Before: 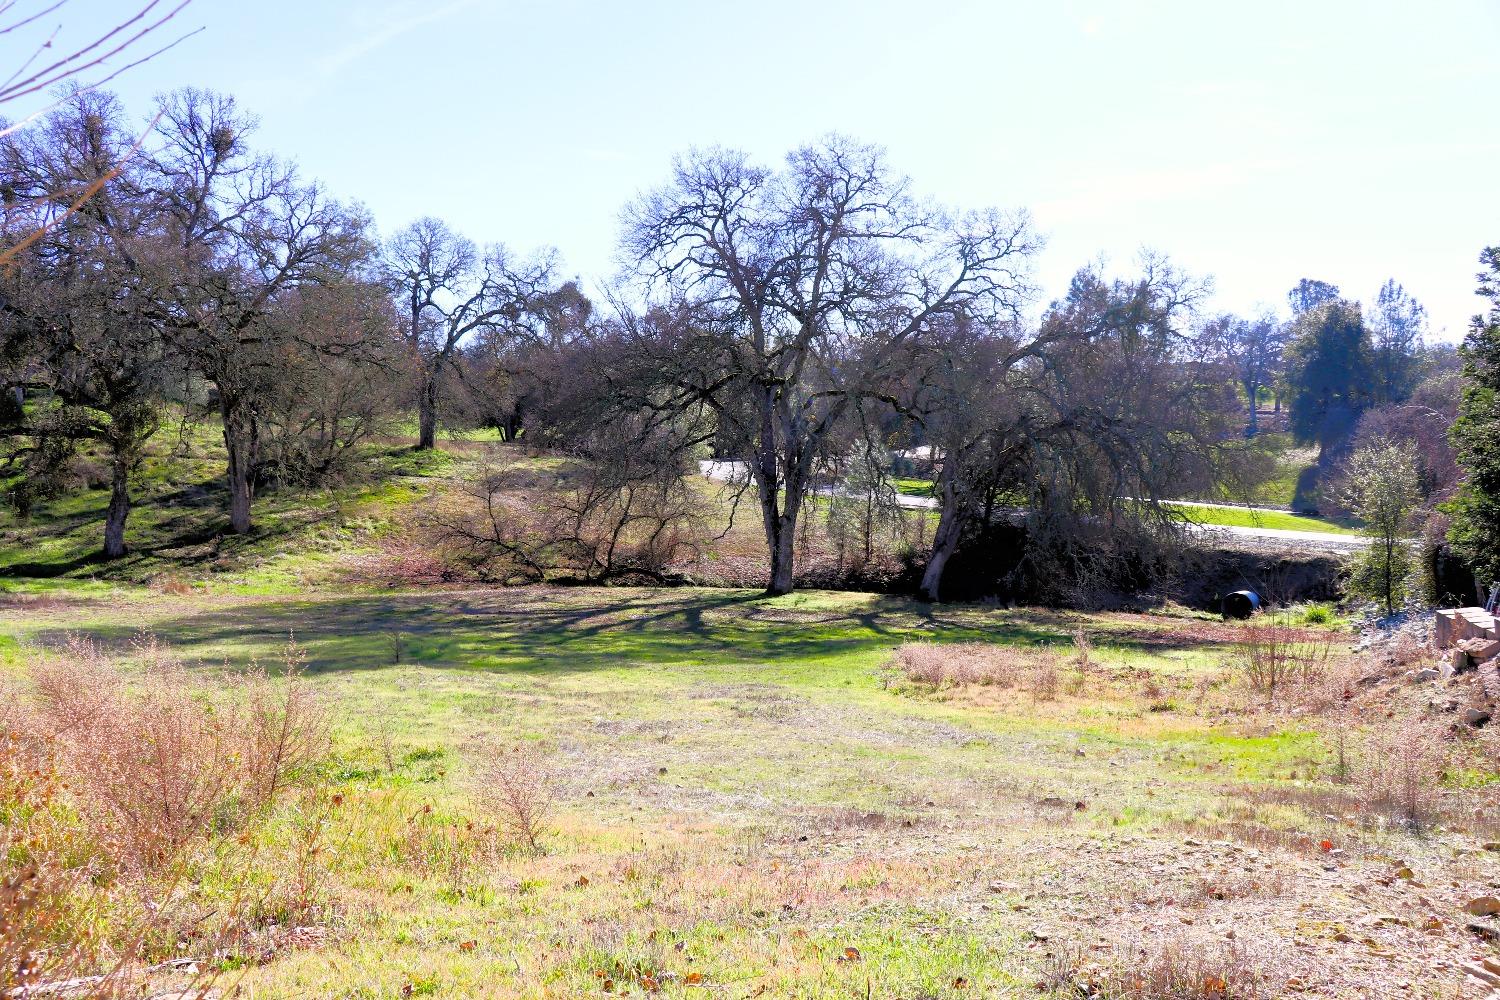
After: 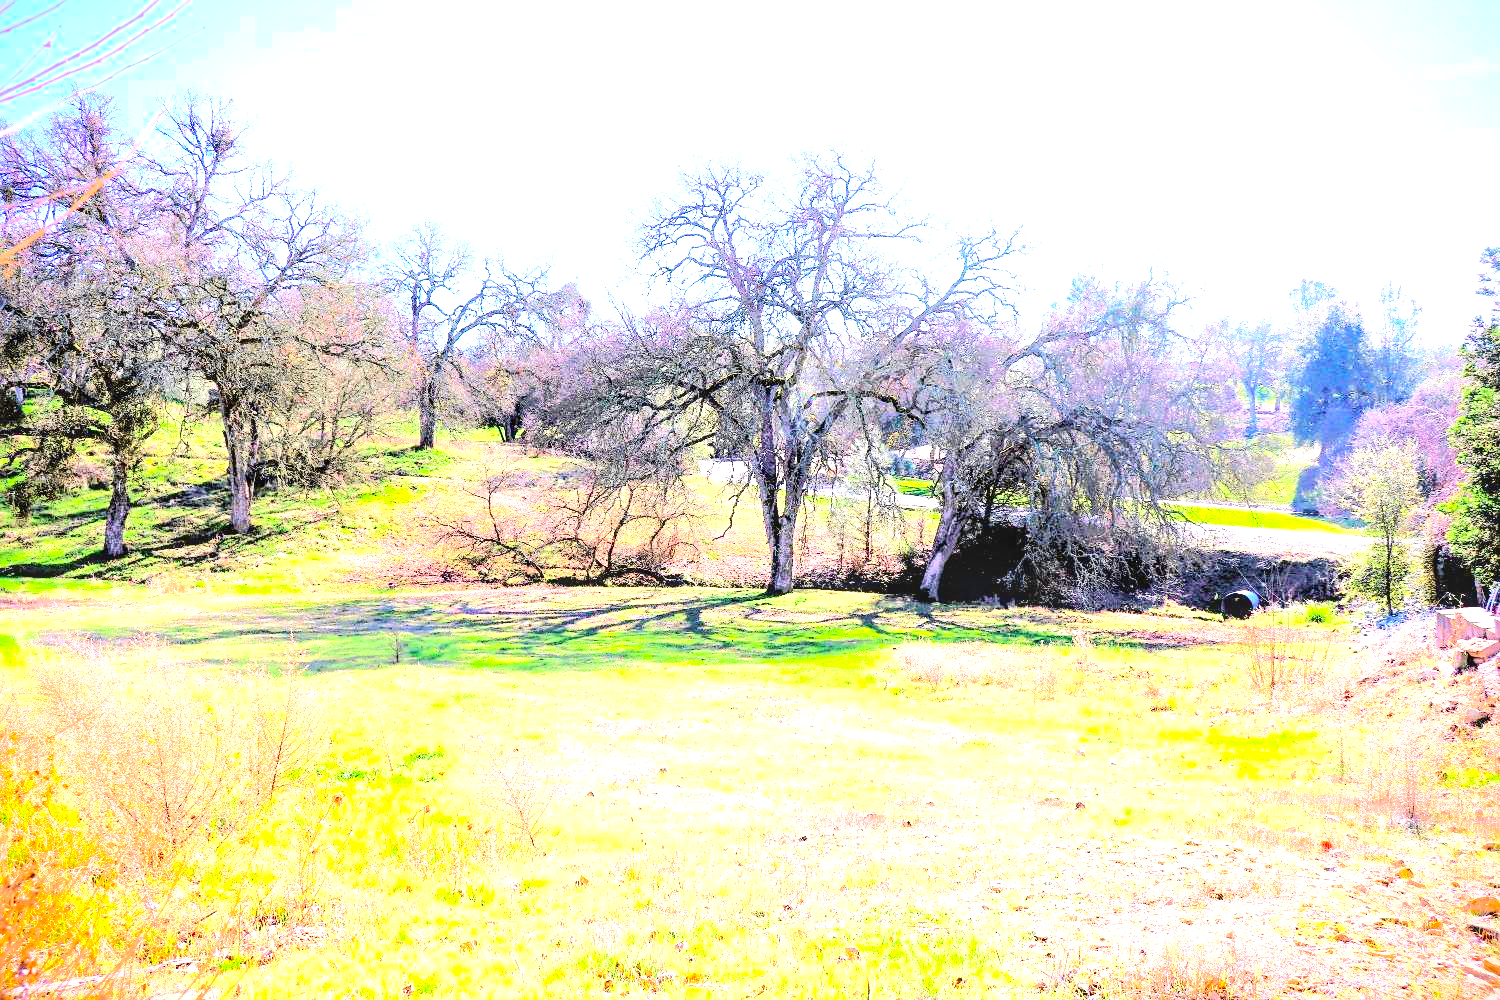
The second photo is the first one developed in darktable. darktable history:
exposure: exposure 2.003 EV, compensate highlight preservation false
vignetting: fall-off start 88.53%, fall-off radius 44.2%, saturation 0.376, width/height ratio 1.161
tone curve: curves: ch0 [(0, 0.018) (0.061, 0.041) (0.205, 0.191) (0.289, 0.292) (0.39, 0.424) (0.493, 0.551) (0.666, 0.743) (0.795, 0.841) (1, 0.998)]; ch1 [(0, 0) (0.385, 0.343) (0.439, 0.415) (0.494, 0.498) (0.501, 0.501) (0.51, 0.509) (0.548, 0.563) (0.586, 0.61) (0.684, 0.658) (0.783, 0.804) (1, 1)]; ch2 [(0, 0) (0.304, 0.31) (0.403, 0.399) (0.441, 0.428) (0.47, 0.469) (0.498, 0.496) (0.524, 0.538) (0.566, 0.579) (0.648, 0.665) (0.697, 0.699) (1, 1)], color space Lab, independent channels, preserve colors none
sharpen: amount 0.2
local contrast: detail 130%
contrast brightness saturation: contrast 0.2, brightness 0.16, saturation 0.22
